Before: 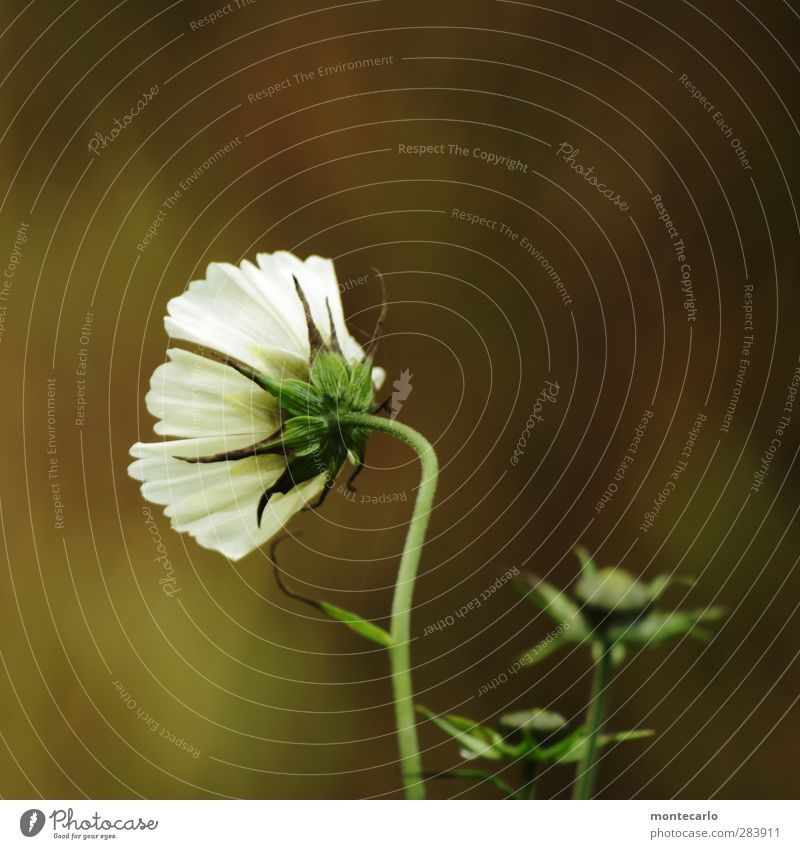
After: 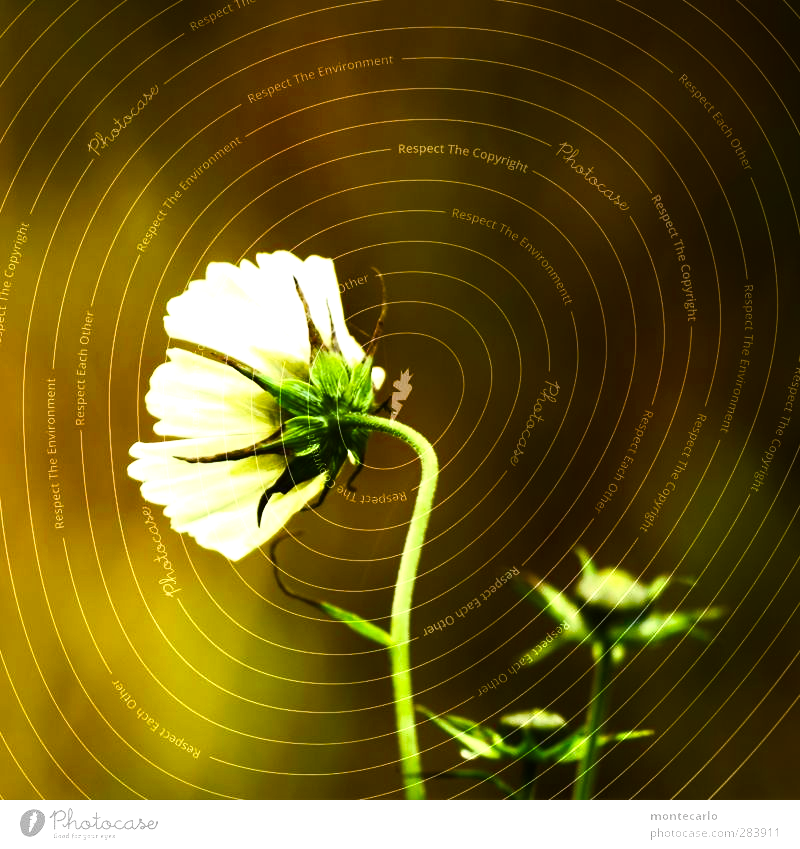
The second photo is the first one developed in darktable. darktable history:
color balance rgb: perceptual saturation grading › global saturation 40.389%, perceptual saturation grading › highlights -25.813%, perceptual saturation grading › mid-tones 35.25%, perceptual saturation grading › shadows 35.118%, perceptual brilliance grading › global brilliance 15.754%, perceptual brilliance grading › shadows -34.968%, global vibrance 6.506%, contrast 12.872%, saturation formula JzAzBz (2021)
tone equalizer: -7 EV 0.163 EV, -6 EV 0.588 EV, -5 EV 1.14 EV, -4 EV 1.32 EV, -3 EV 1.18 EV, -2 EV 0.6 EV, -1 EV 0.168 EV, edges refinement/feathering 500, mask exposure compensation -1.57 EV, preserve details guided filter
